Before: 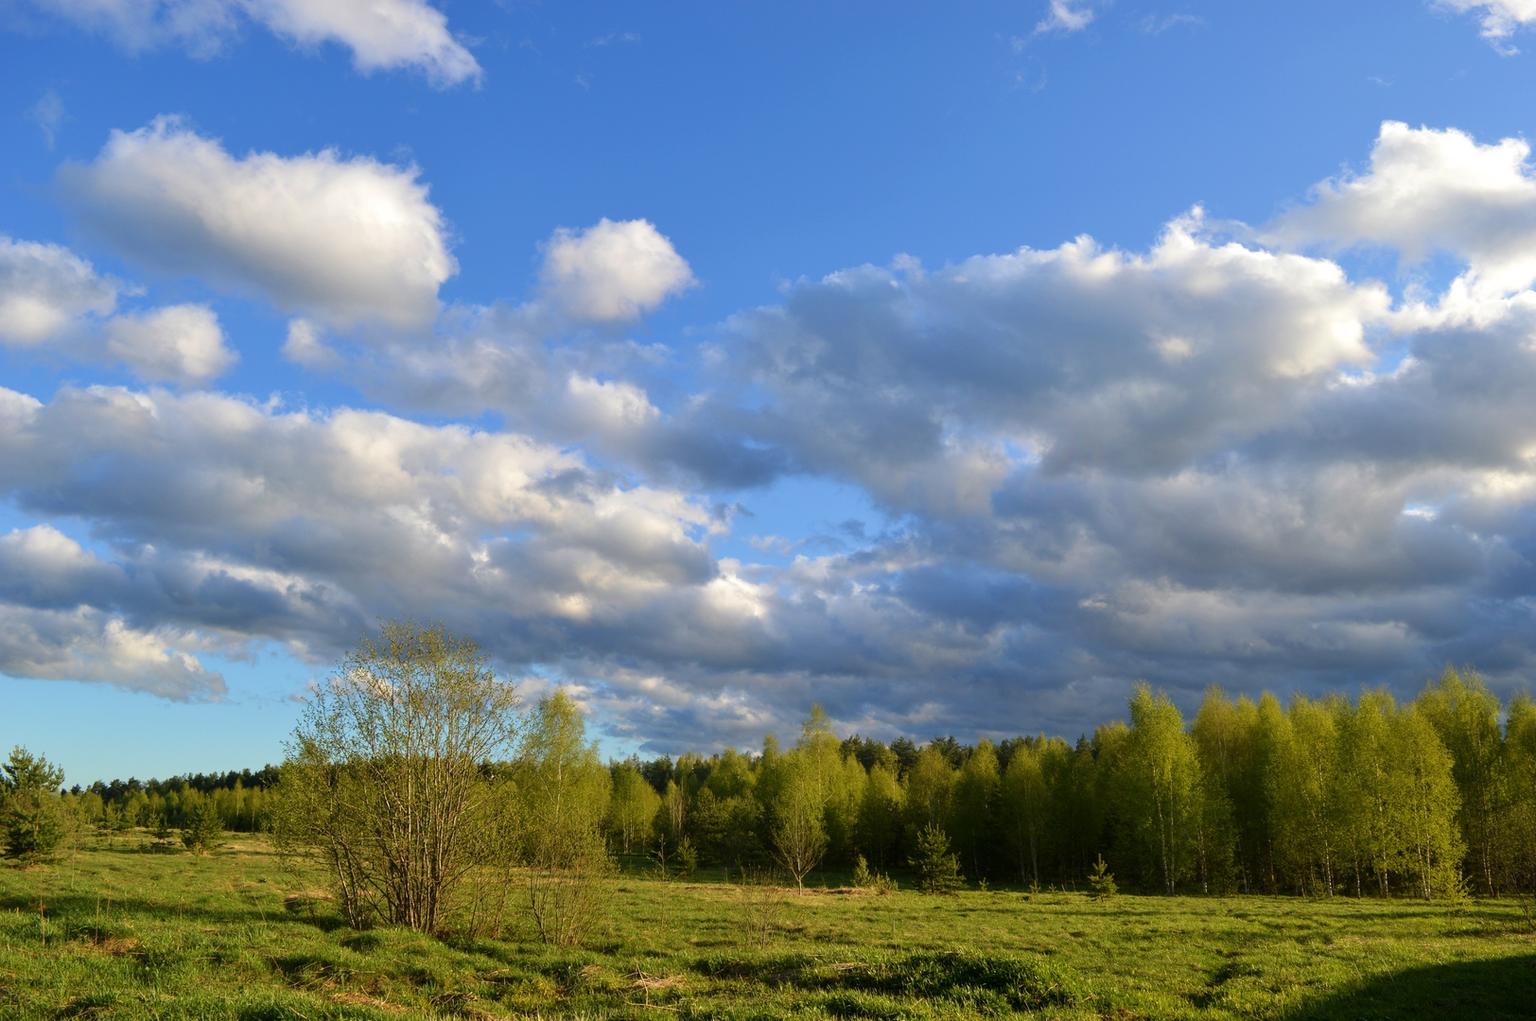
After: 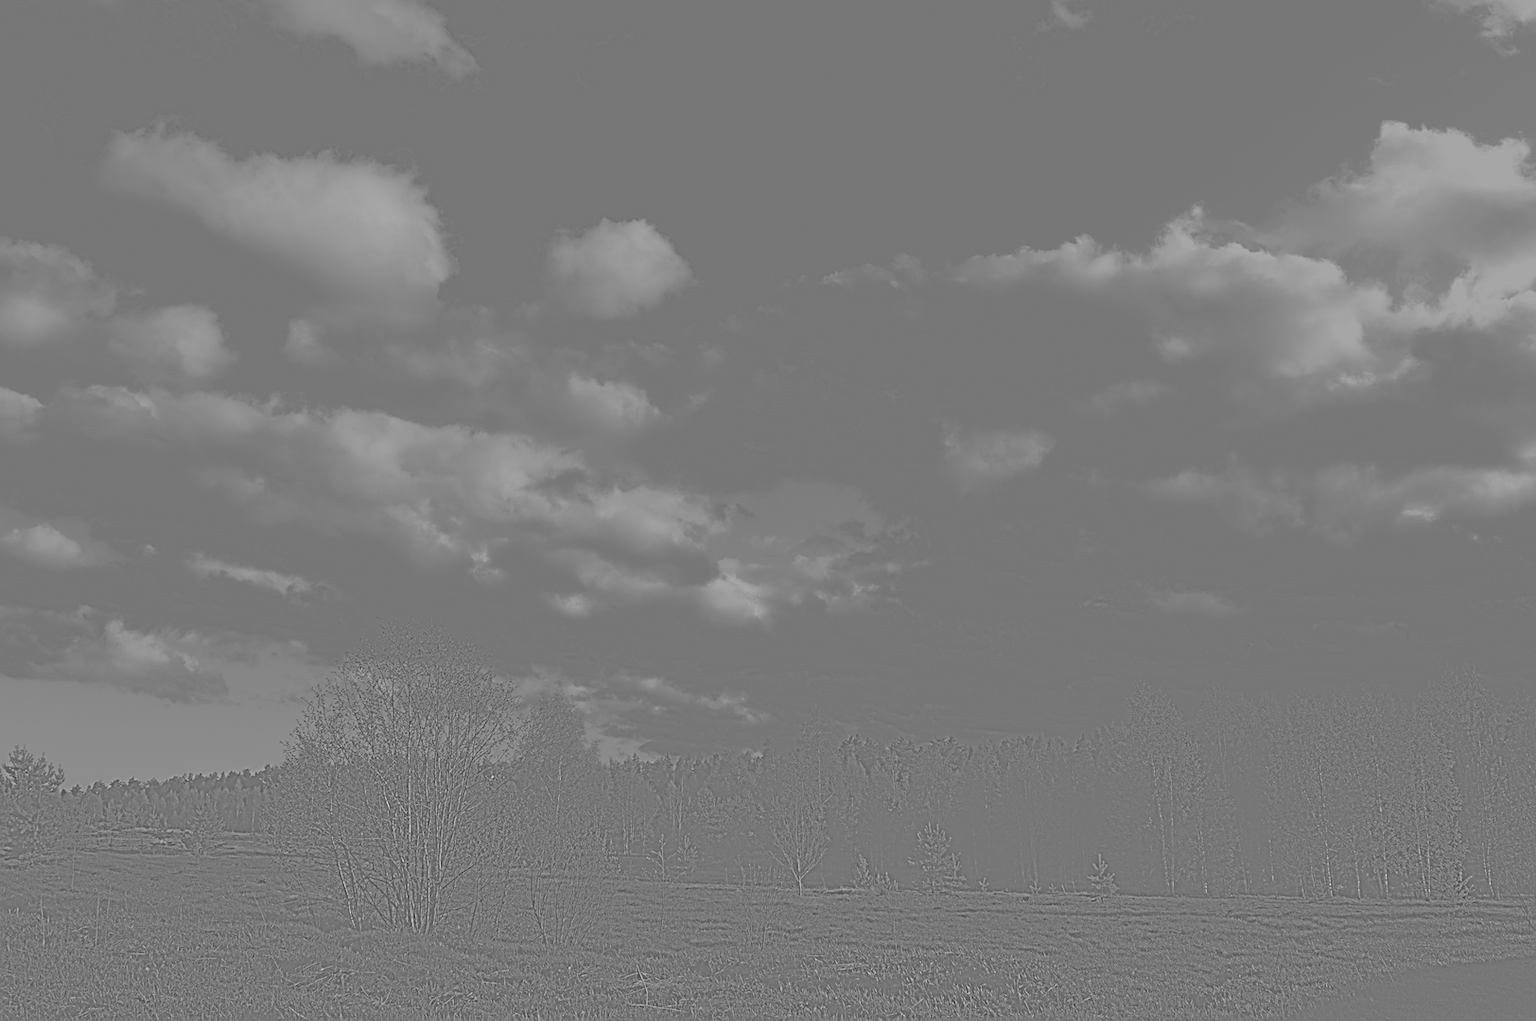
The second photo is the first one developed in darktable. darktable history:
sharpen: on, module defaults
exposure: black level correction 0, exposure 1.741 EV, compensate exposure bias true, compensate highlight preservation false
highpass: sharpness 5.84%, contrast boost 8.44%
